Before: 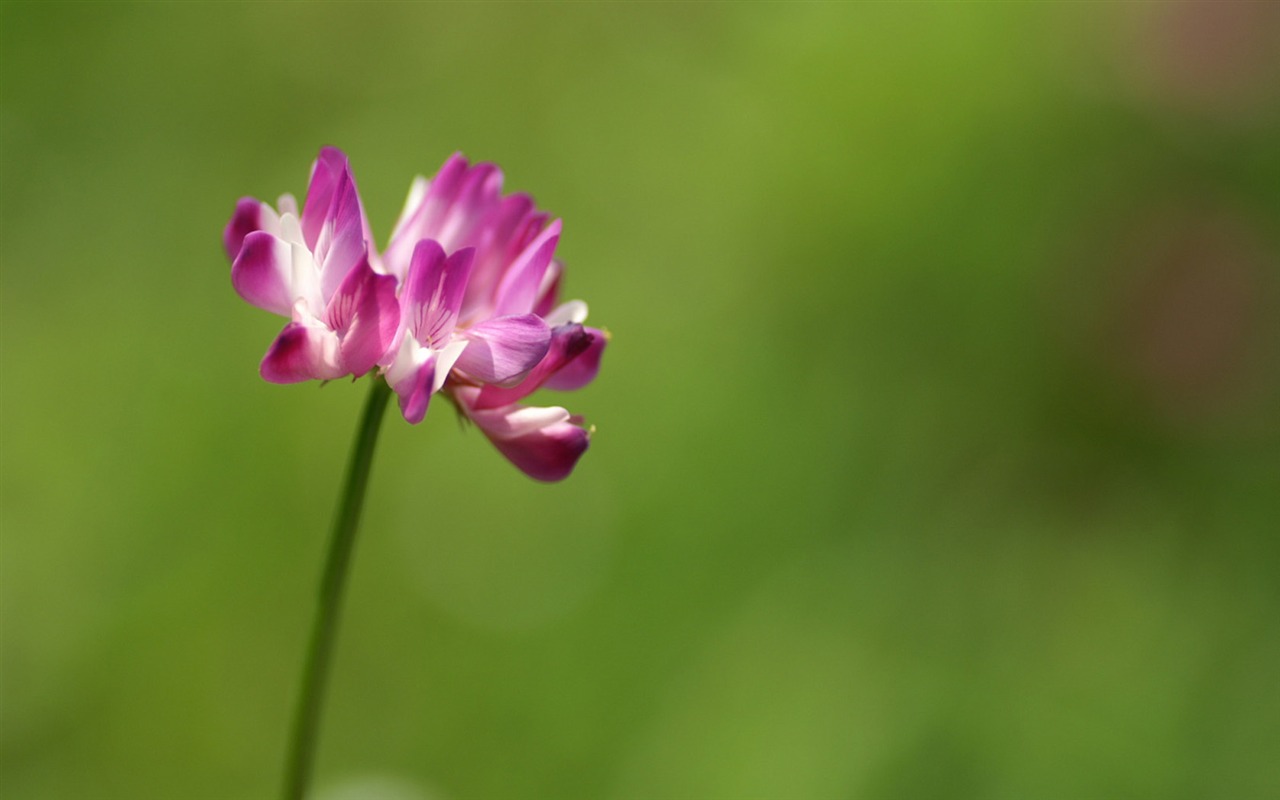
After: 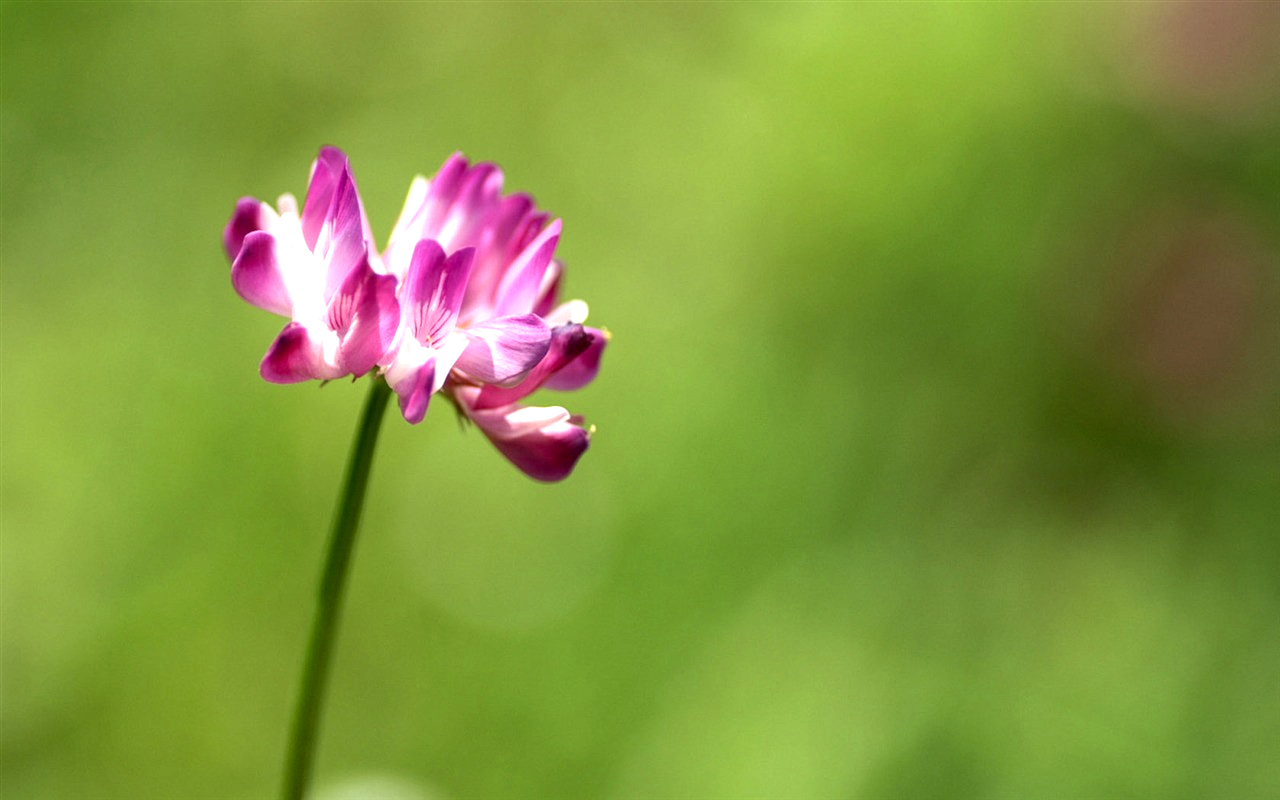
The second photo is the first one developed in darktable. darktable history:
exposure: black level correction 0, exposure 0.699 EV, compensate exposure bias true, compensate highlight preservation false
local contrast: detail 150%
